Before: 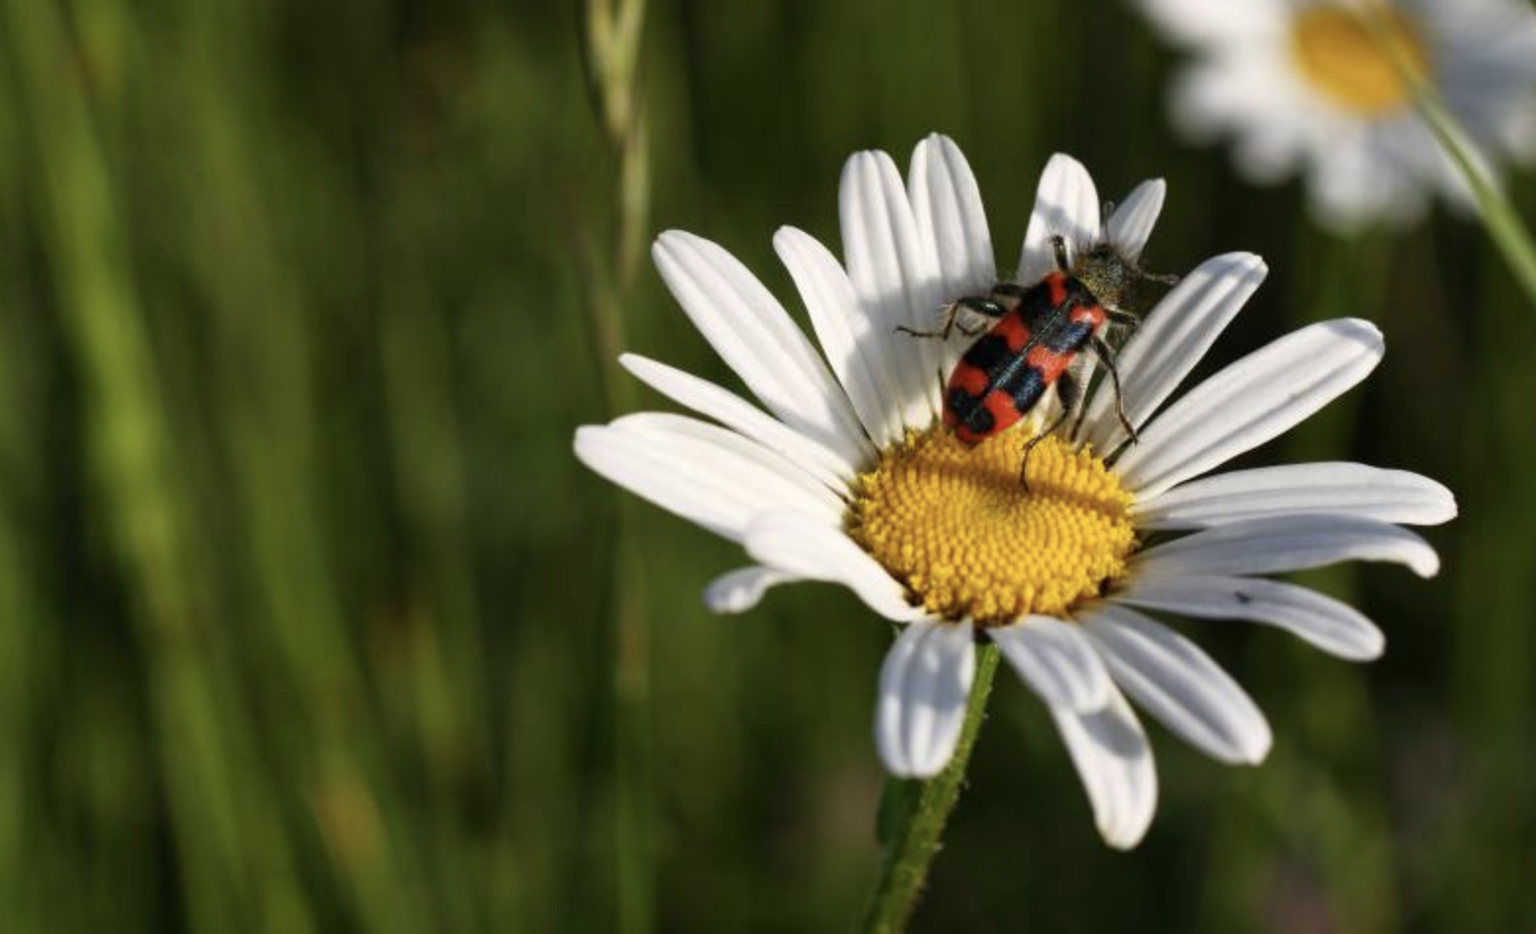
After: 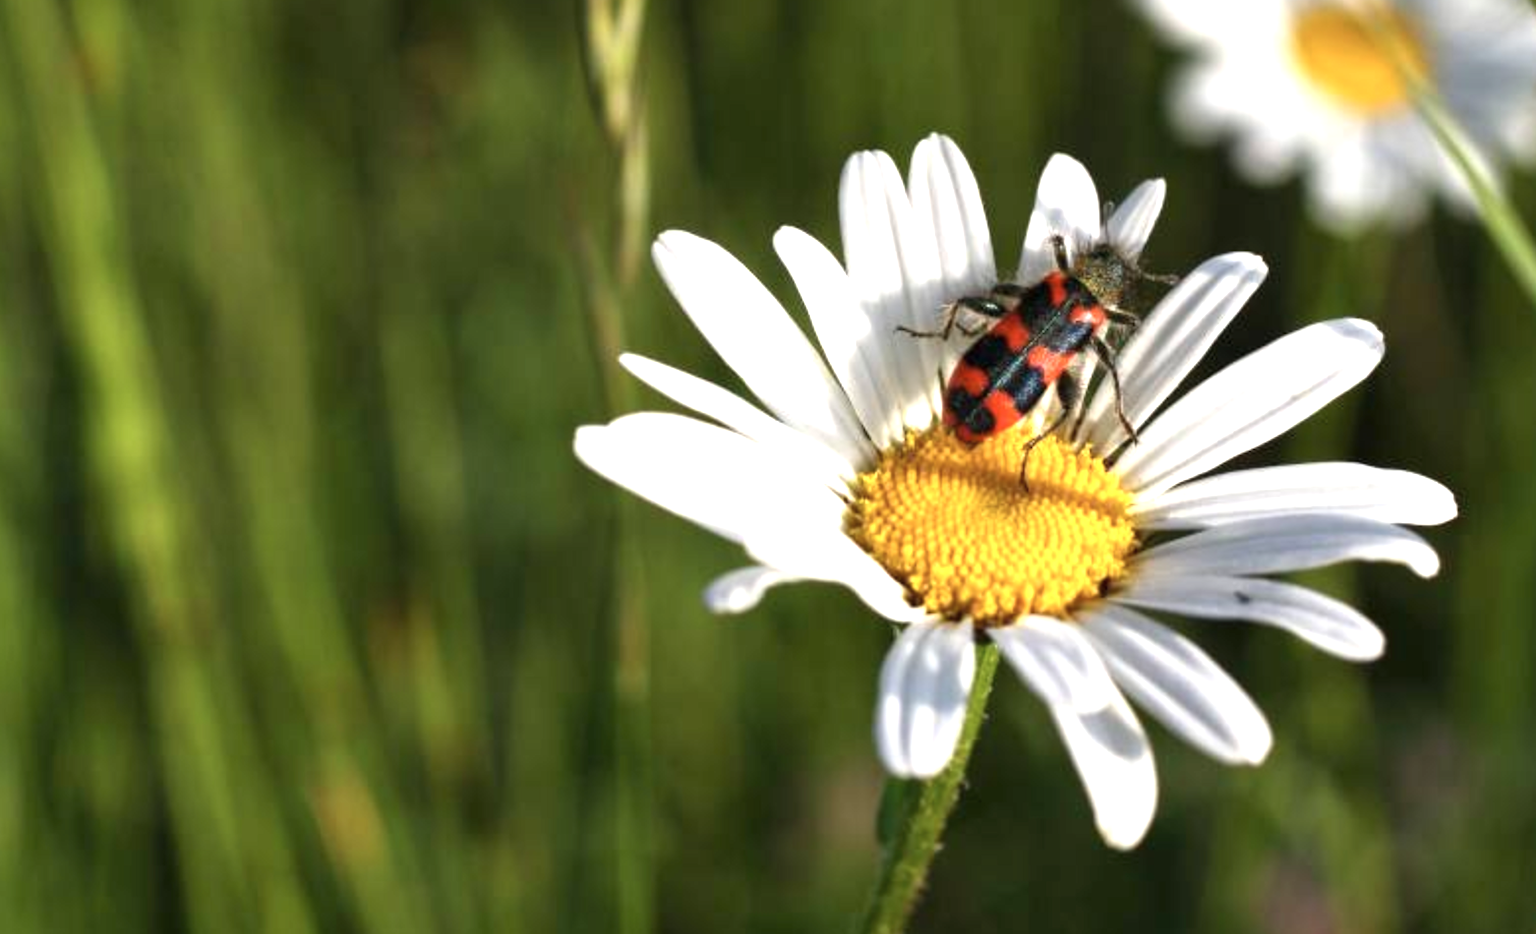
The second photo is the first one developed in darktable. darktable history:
exposure: exposure 1 EV, compensate exposure bias true, compensate highlight preservation false
color correction: highlights b* 0.03, saturation 0.856
